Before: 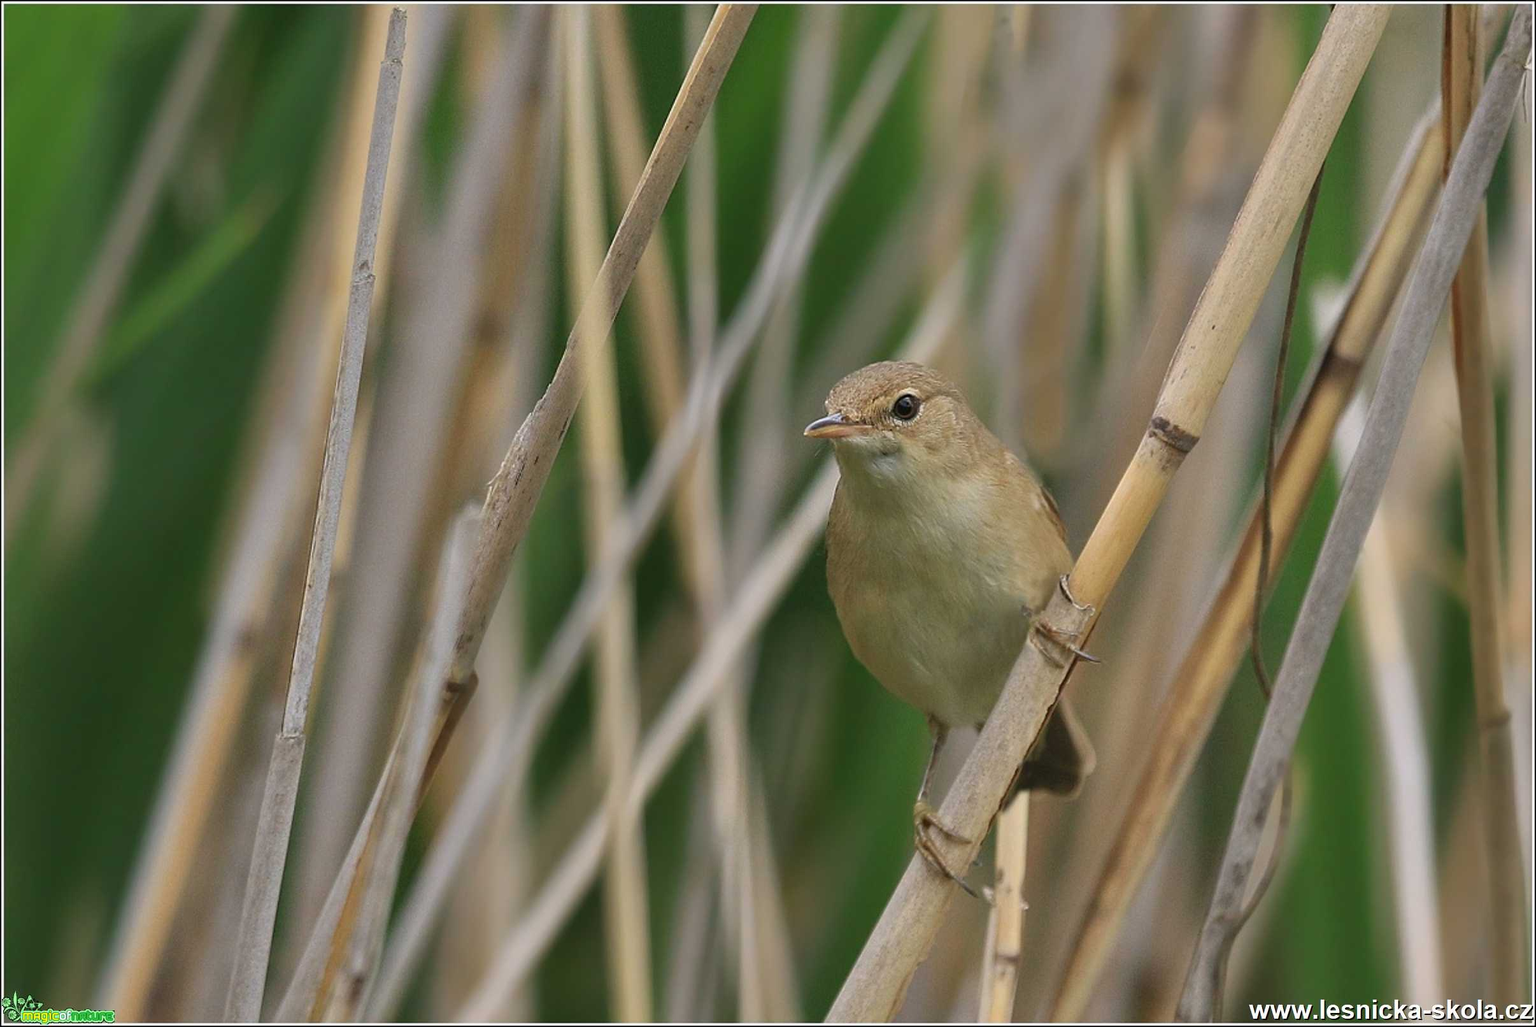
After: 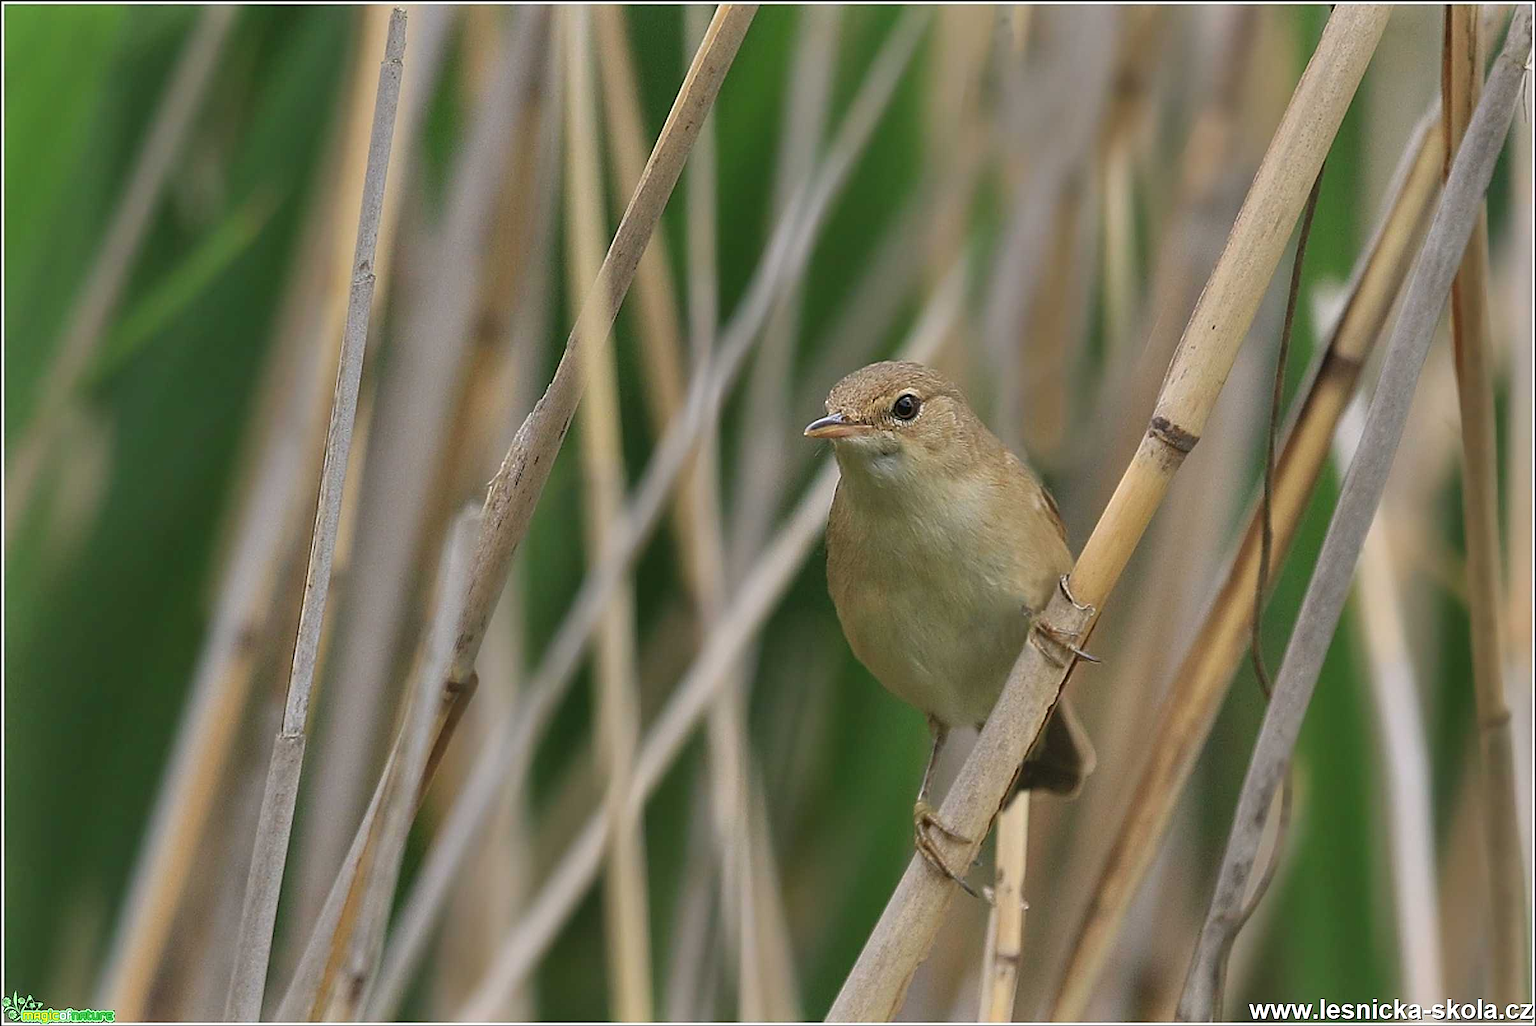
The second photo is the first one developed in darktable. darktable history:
shadows and highlights: shadows 36.5, highlights -27.23, soften with gaussian
sharpen: on, module defaults
